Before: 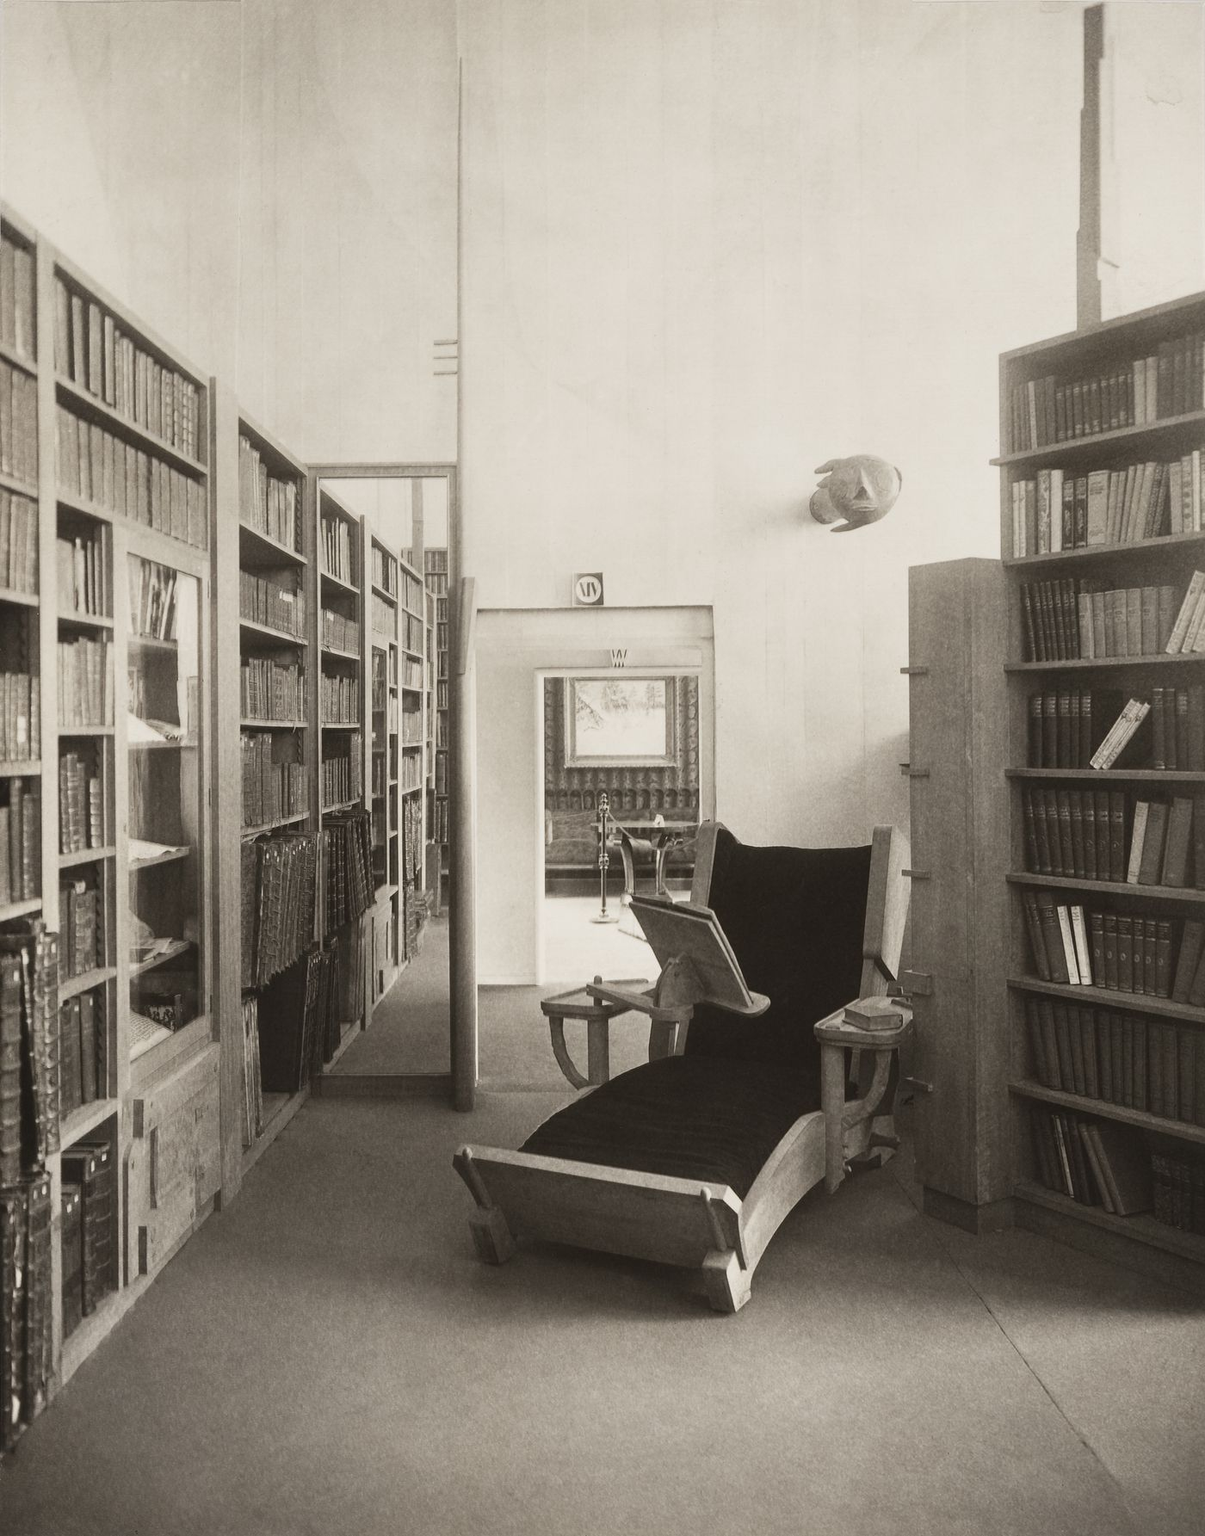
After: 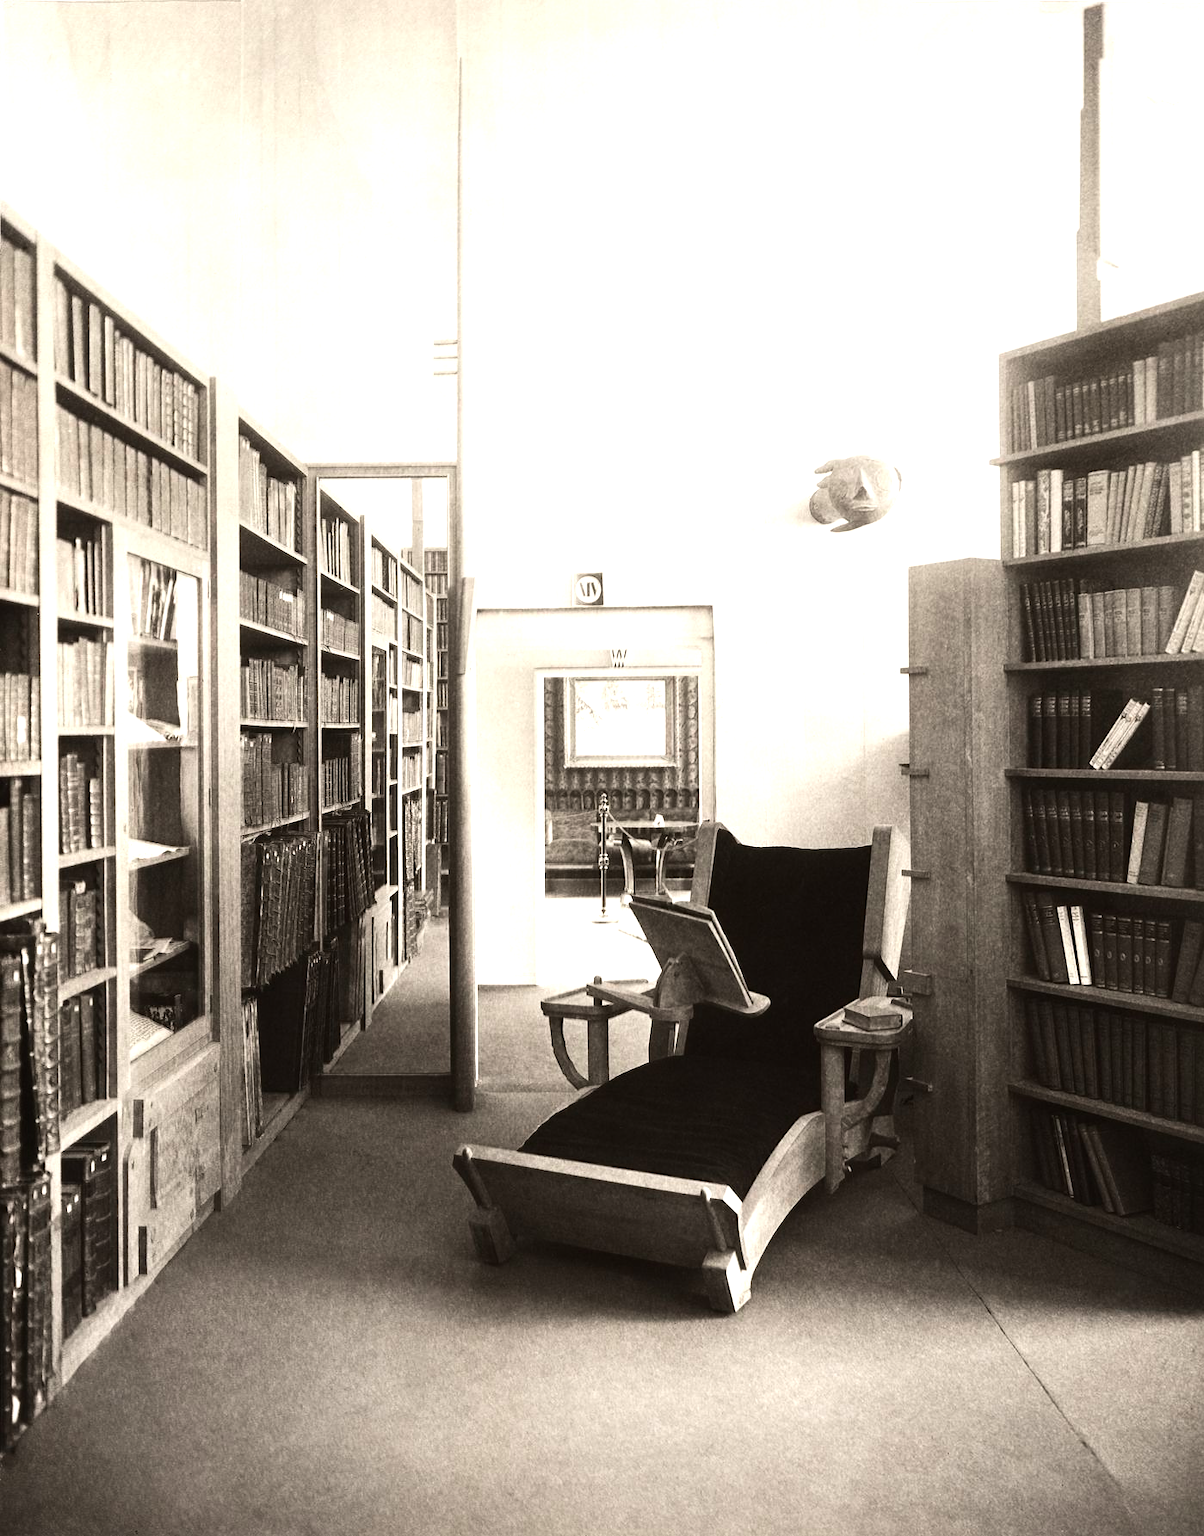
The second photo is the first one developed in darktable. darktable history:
tone equalizer: -8 EV -1.09 EV, -7 EV -1.04 EV, -6 EV -0.891 EV, -5 EV -0.605 EV, -3 EV 0.577 EV, -2 EV 0.89 EV, -1 EV 0.991 EV, +0 EV 1.07 EV, edges refinement/feathering 500, mask exposure compensation -1.57 EV, preserve details no
